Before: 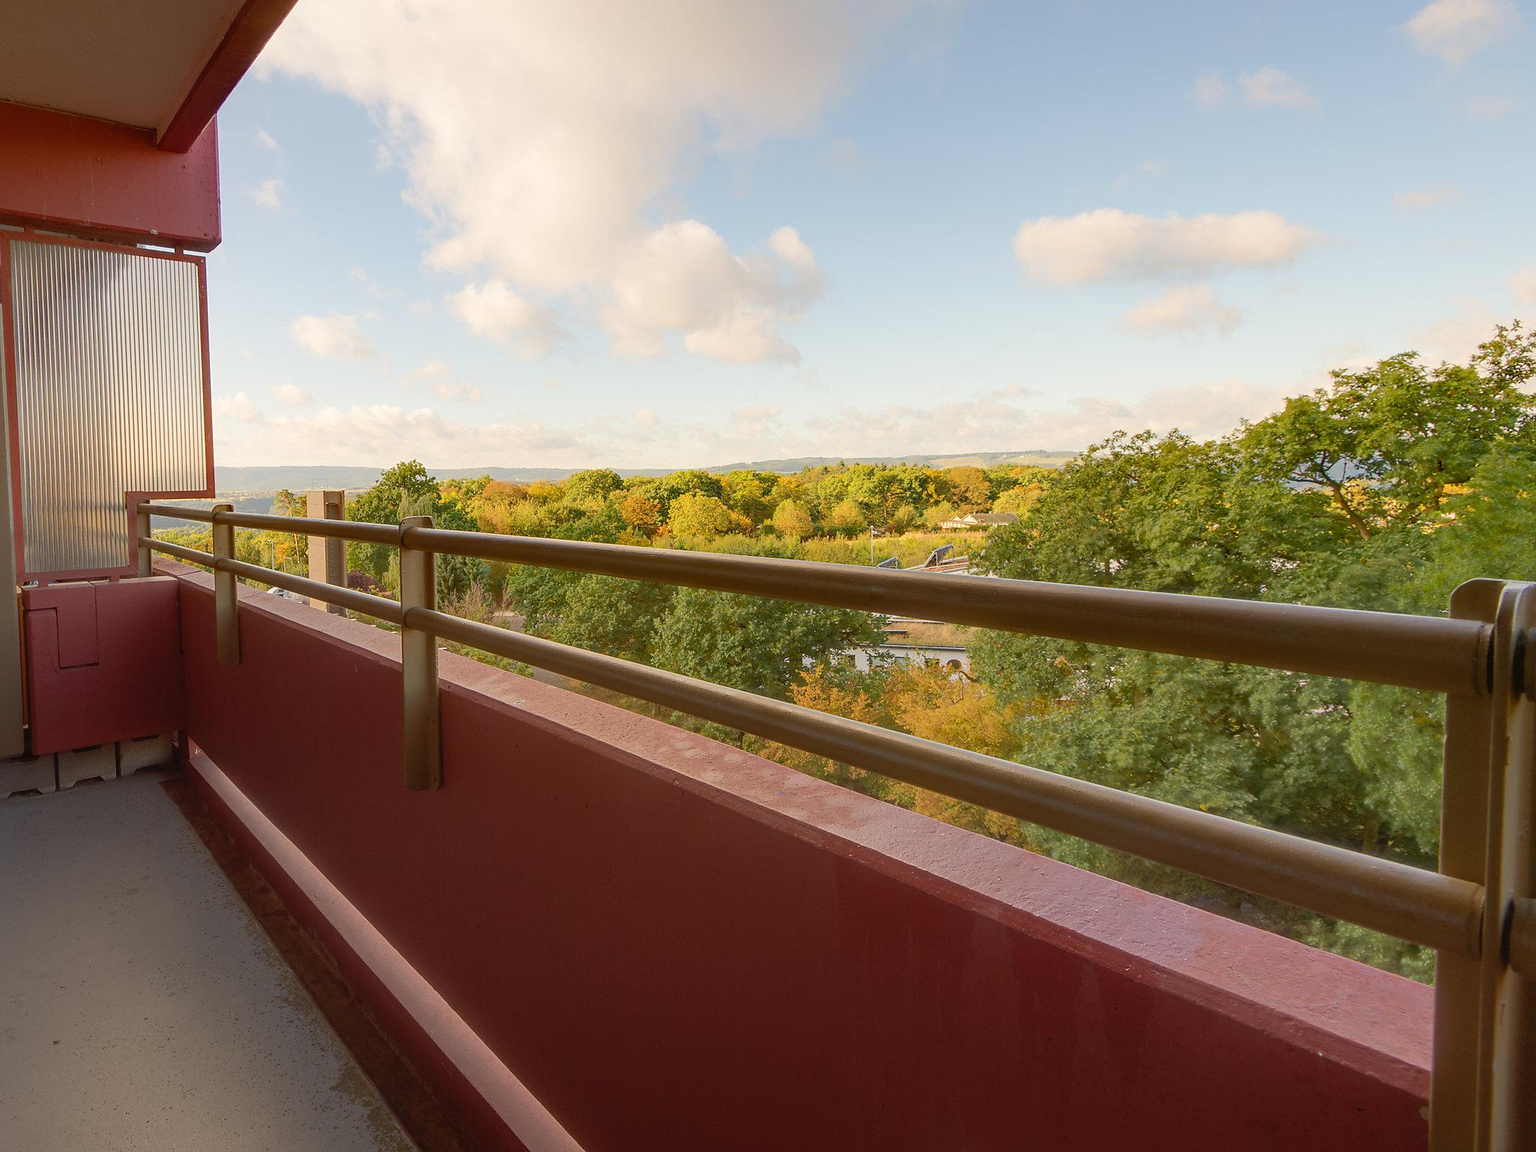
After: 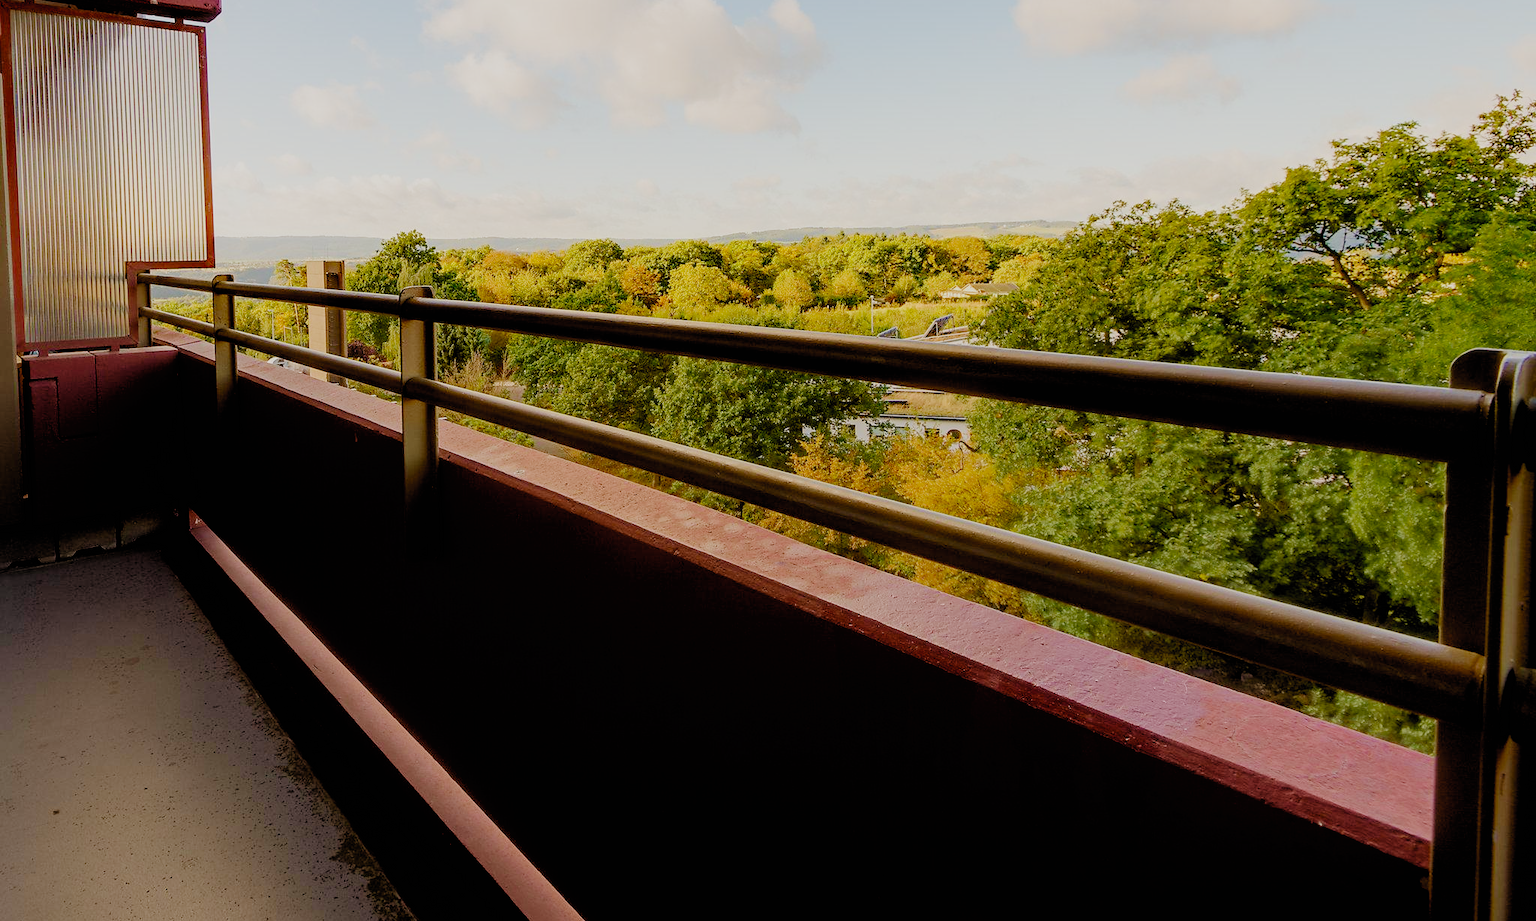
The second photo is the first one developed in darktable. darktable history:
crop and rotate: top 19.998%
velvia: on, module defaults
filmic rgb: black relative exposure -2.85 EV, white relative exposure 4.56 EV, hardness 1.77, contrast 1.25, preserve chrominance no, color science v5 (2021)
